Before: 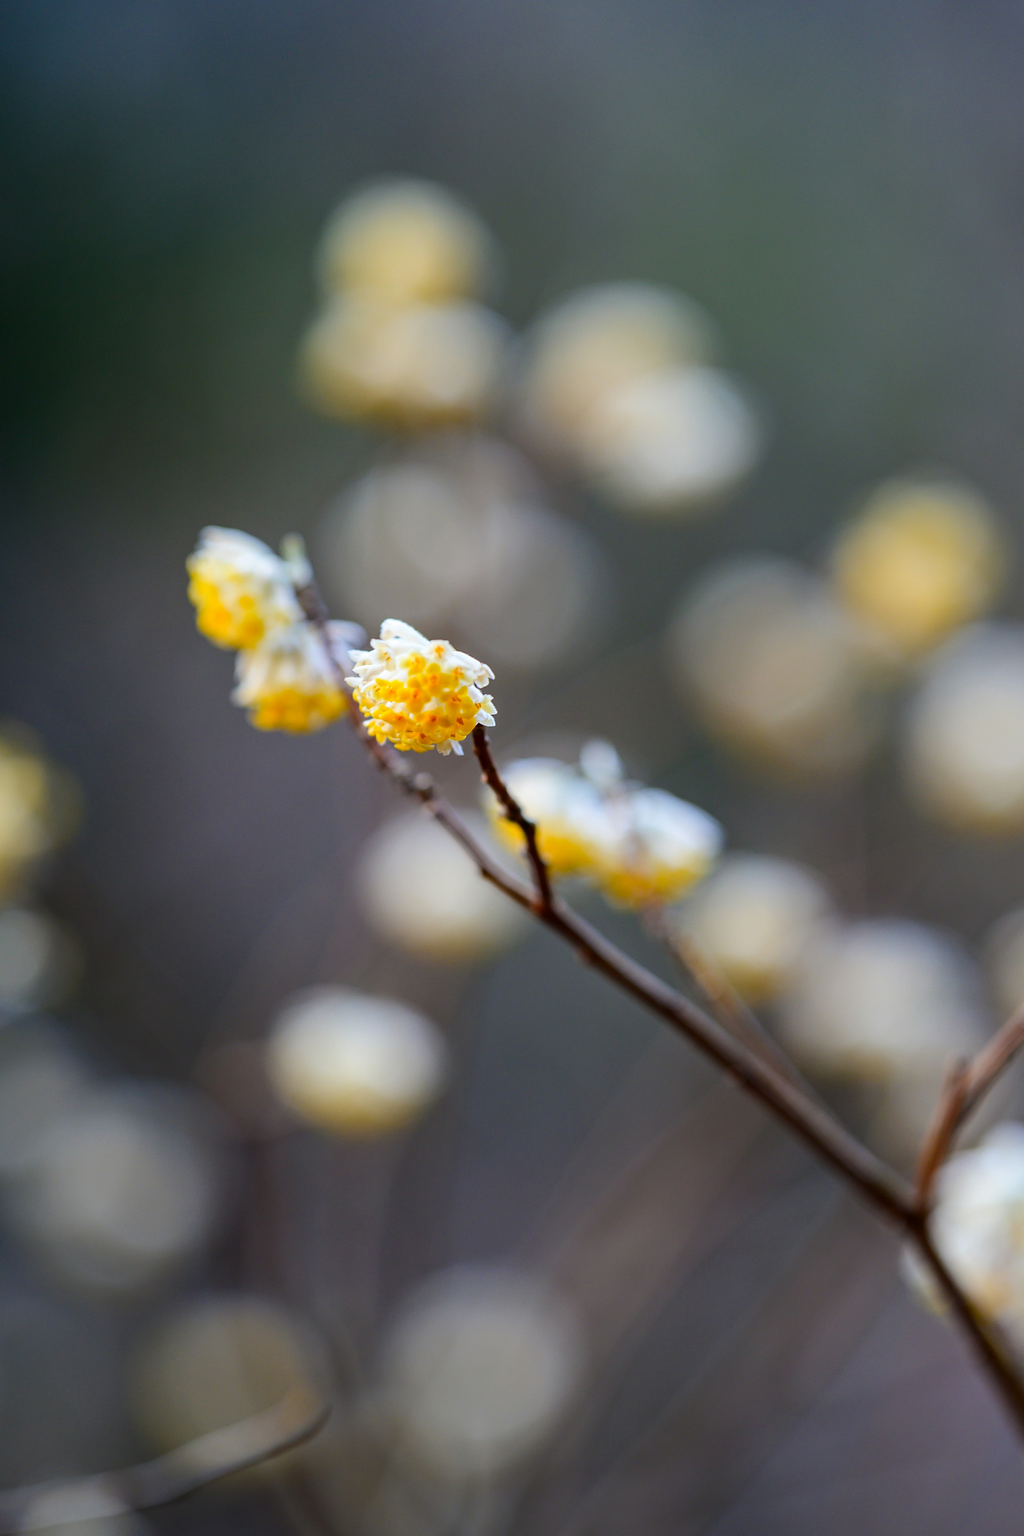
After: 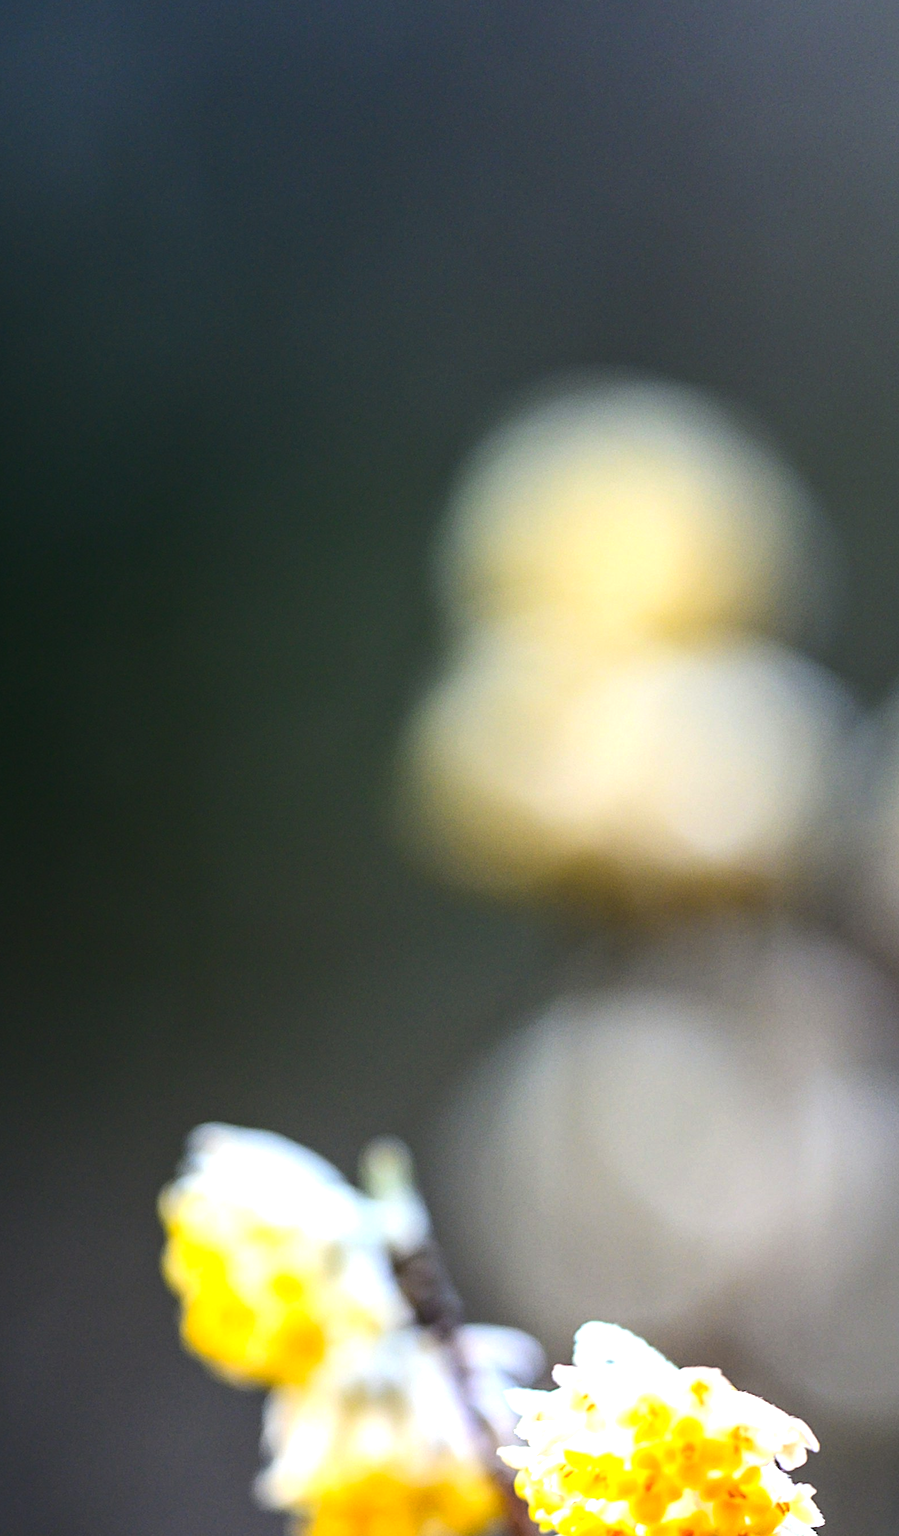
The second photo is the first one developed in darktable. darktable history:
tone equalizer: -8 EV -1.11 EV, -7 EV -1 EV, -6 EV -0.83 EV, -5 EV -0.579 EV, -3 EV 0.594 EV, -2 EV 0.893 EV, -1 EV 1.01 EV, +0 EV 1.08 EV, edges refinement/feathering 500, mask exposure compensation -1.57 EV, preserve details no
crop and rotate: left 10.983%, top 0.085%, right 47.97%, bottom 53.179%
